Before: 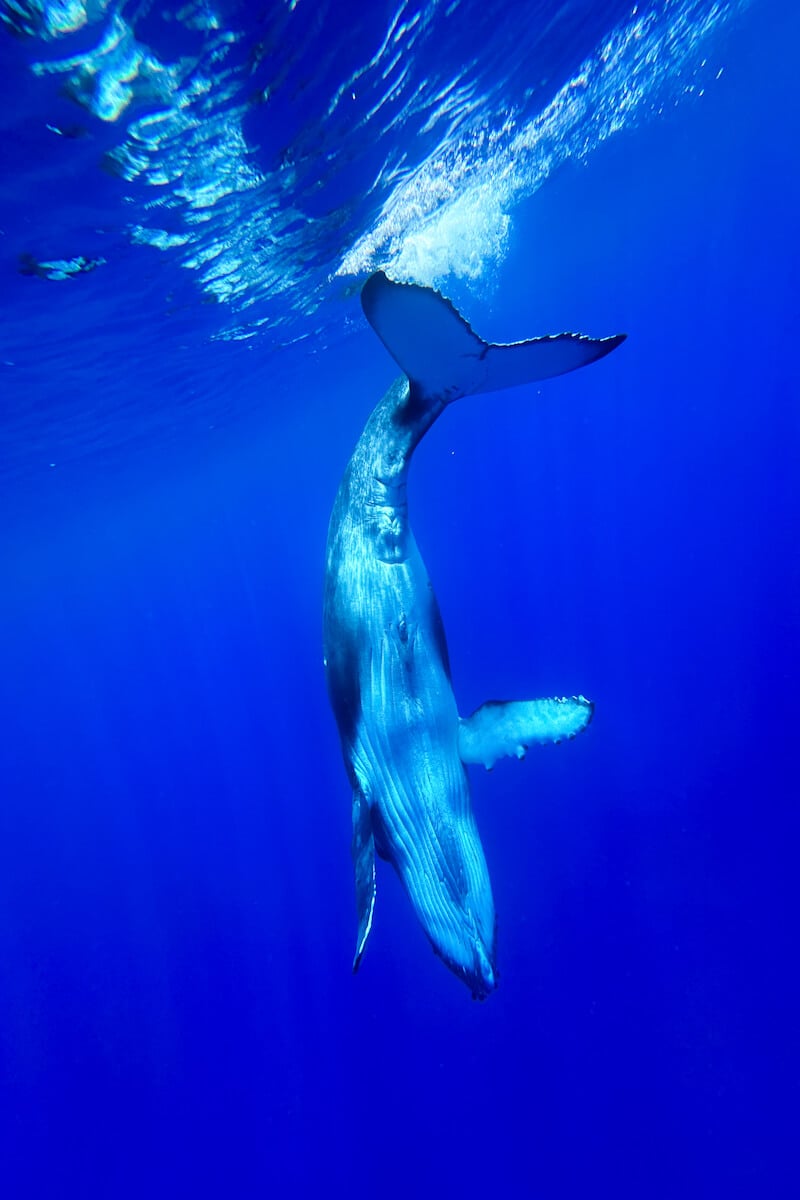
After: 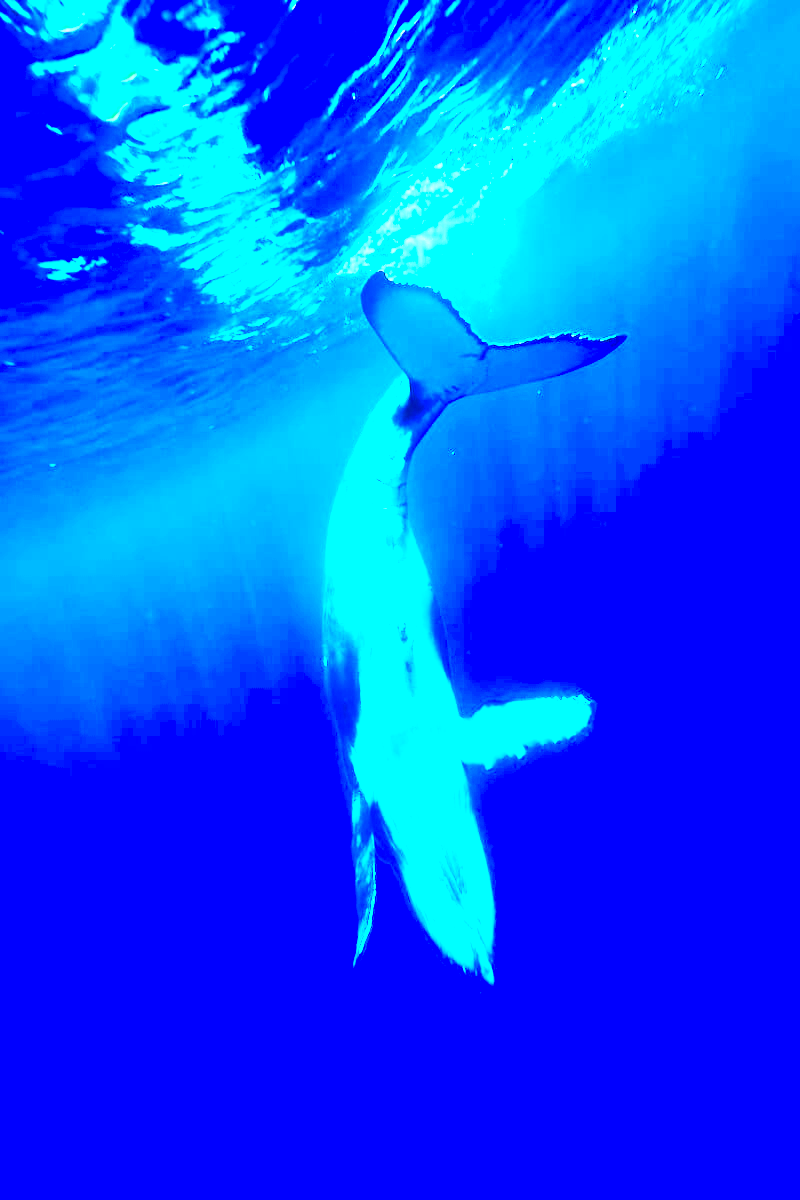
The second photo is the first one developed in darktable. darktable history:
exposure: black level correction 0, exposure 1 EV, compensate highlight preservation false
tone curve: curves: ch0 [(0, 0) (0.003, 0.016) (0.011, 0.019) (0.025, 0.023) (0.044, 0.029) (0.069, 0.042) (0.1, 0.068) (0.136, 0.101) (0.177, 0.143) (0.224, 0.21) (0.277, 0.289) (0.335, 0.379) (0.399, 0.476) (0.468, 0.569) (0.543, 0.654) (0.623, 0.75) (0.709, 0.822) (0.801, 0.893) (0.898, 0.946) (1, 1)], color space Lab, linked channels, preserve colors none
contrast brightness saturation: contrast 0.981, brightness 0.99, saturation 0.996
